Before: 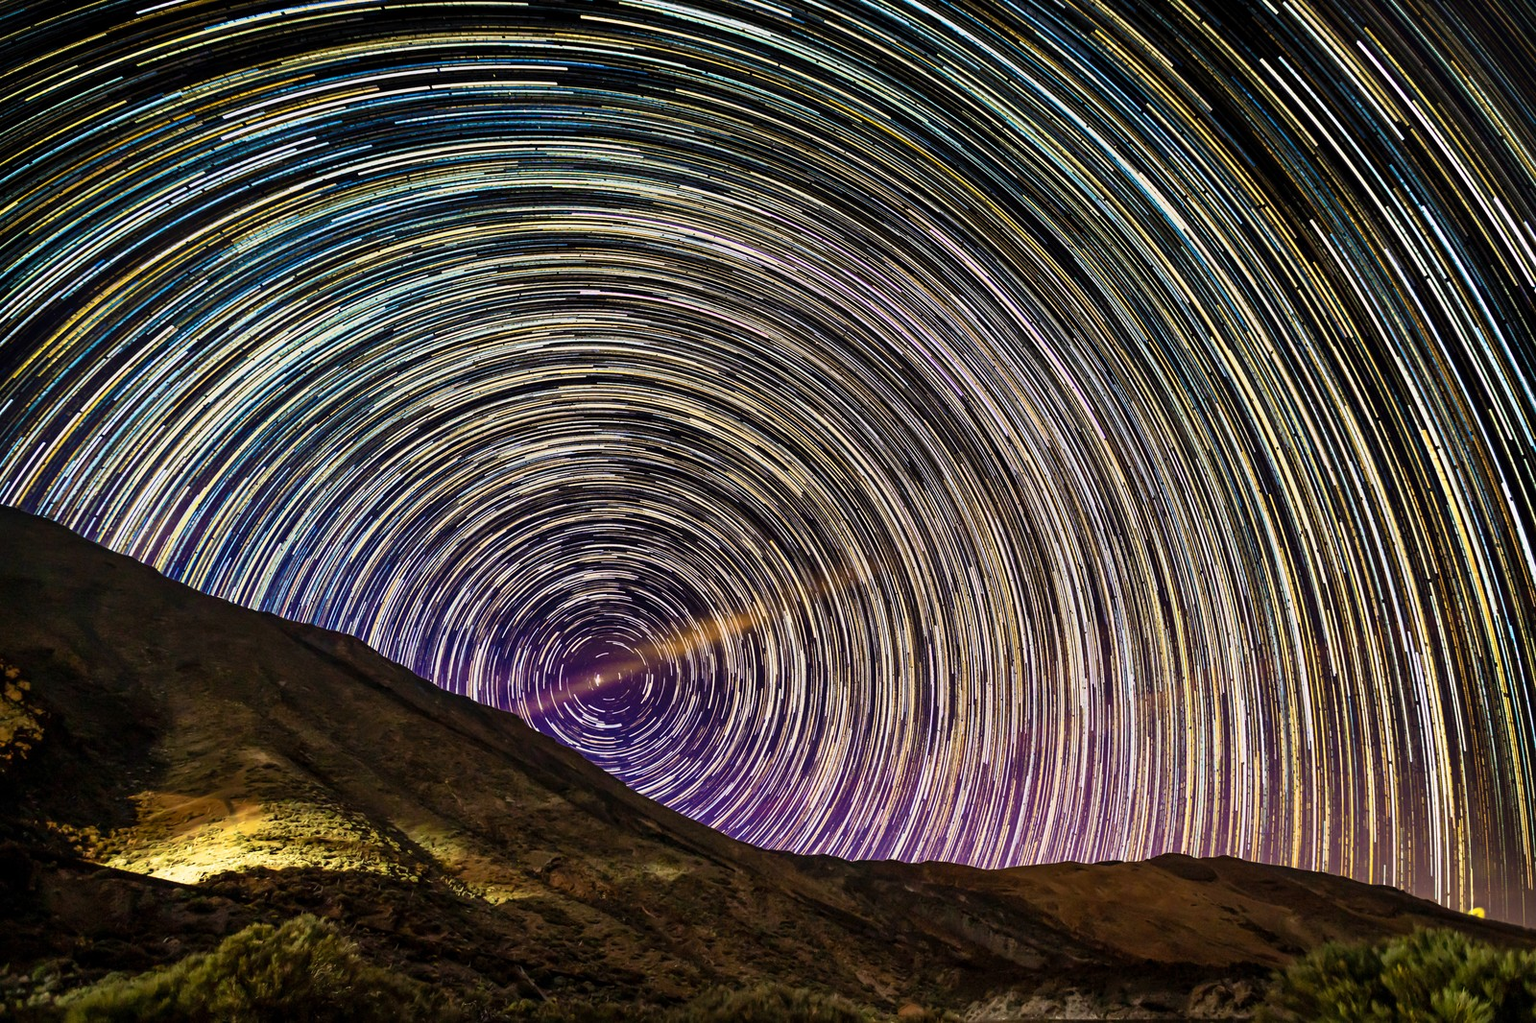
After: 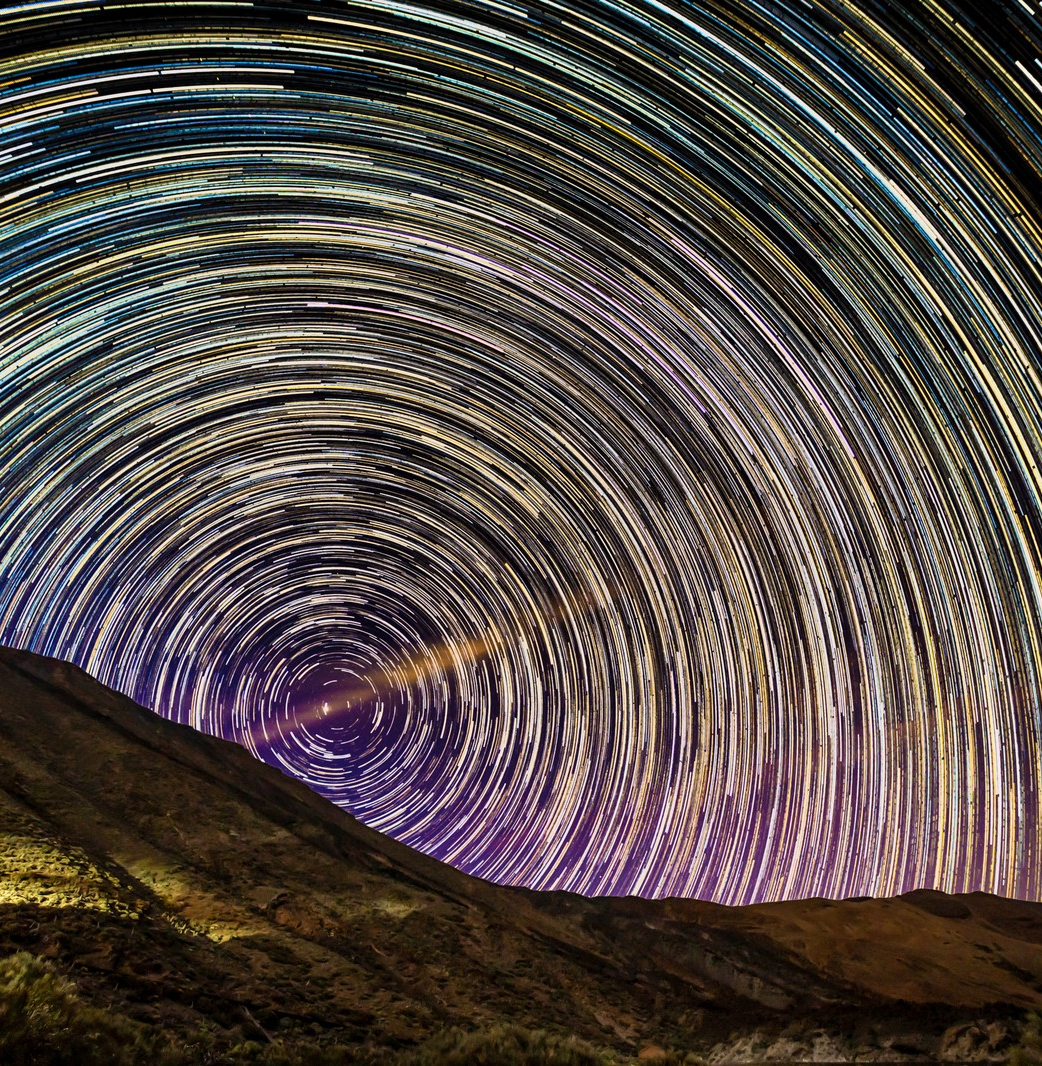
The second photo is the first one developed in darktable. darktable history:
crop and rotate: left 18.585%, right 16.268%
